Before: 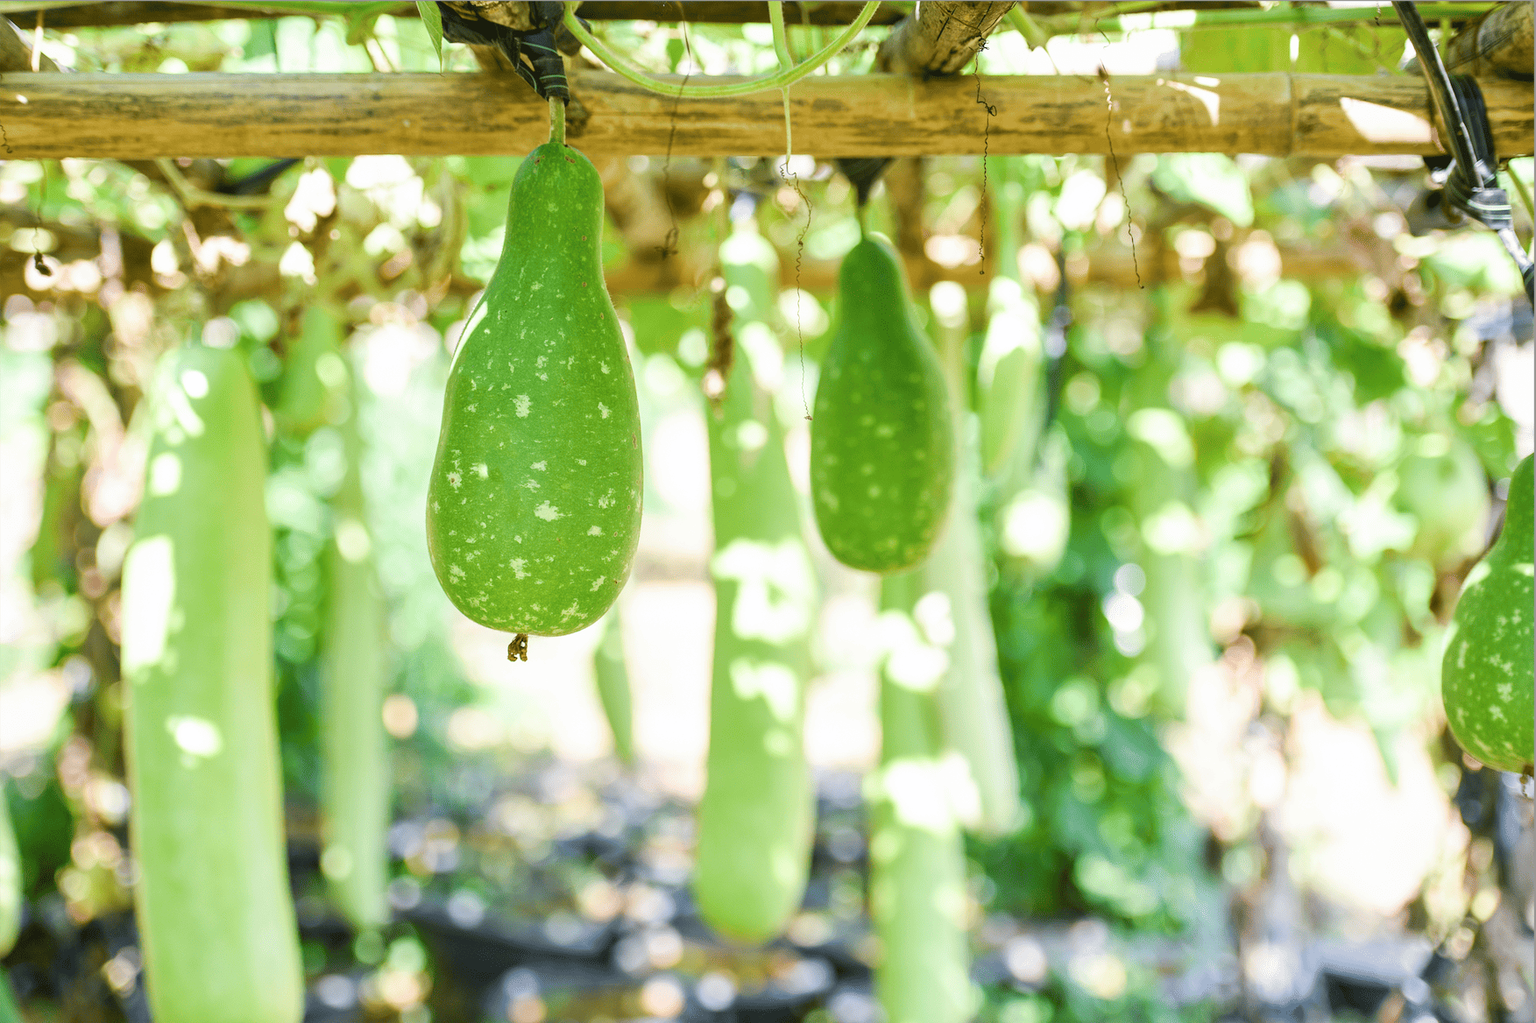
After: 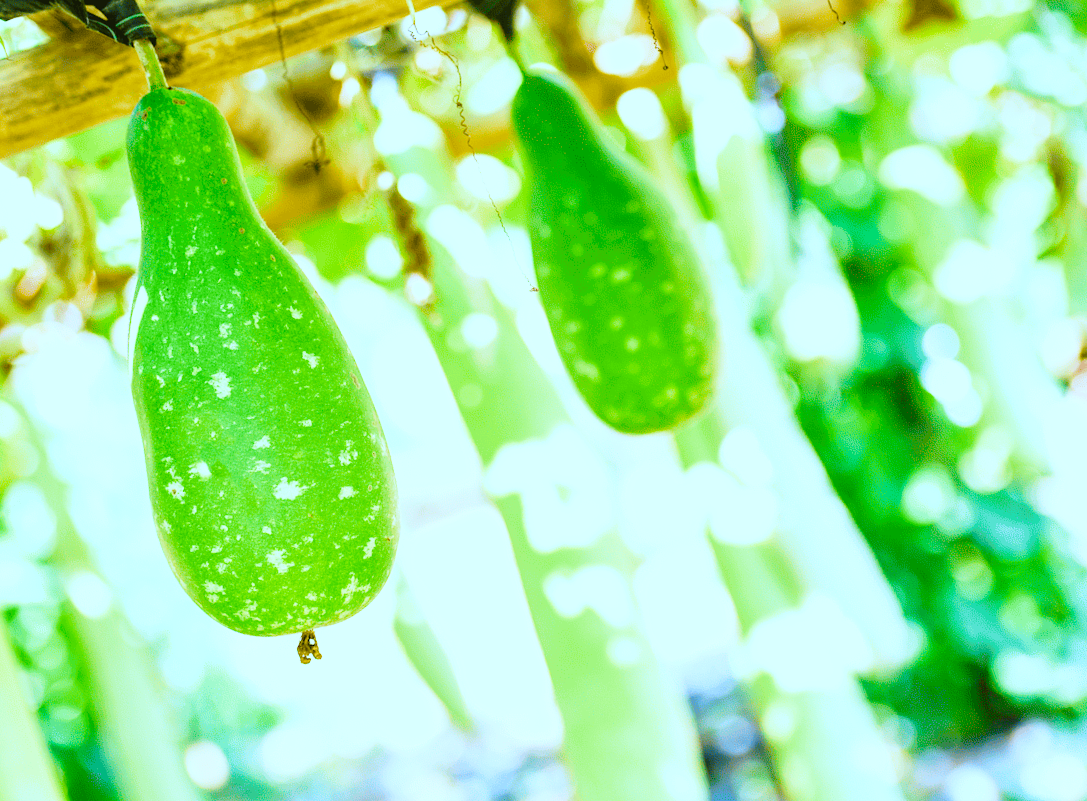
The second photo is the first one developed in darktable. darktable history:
contrast brightness saturation: brightness -0.026, saturation 0.363
base curve: curves: ch0 [(0, 0) (0.028, 0.03) (0.121, 0.232) (0.46, 0.748) (0.859, 0.968) (1, 1)], preserve colors none
color correction: highlights a* -8.68, highlights b* -22.81
crop and rotate: angle 19.35°, left 6.814%, right 3.798%, bottom 1.167%
sharpen: radius 2.917, amount 0.87, threshold 47.362
